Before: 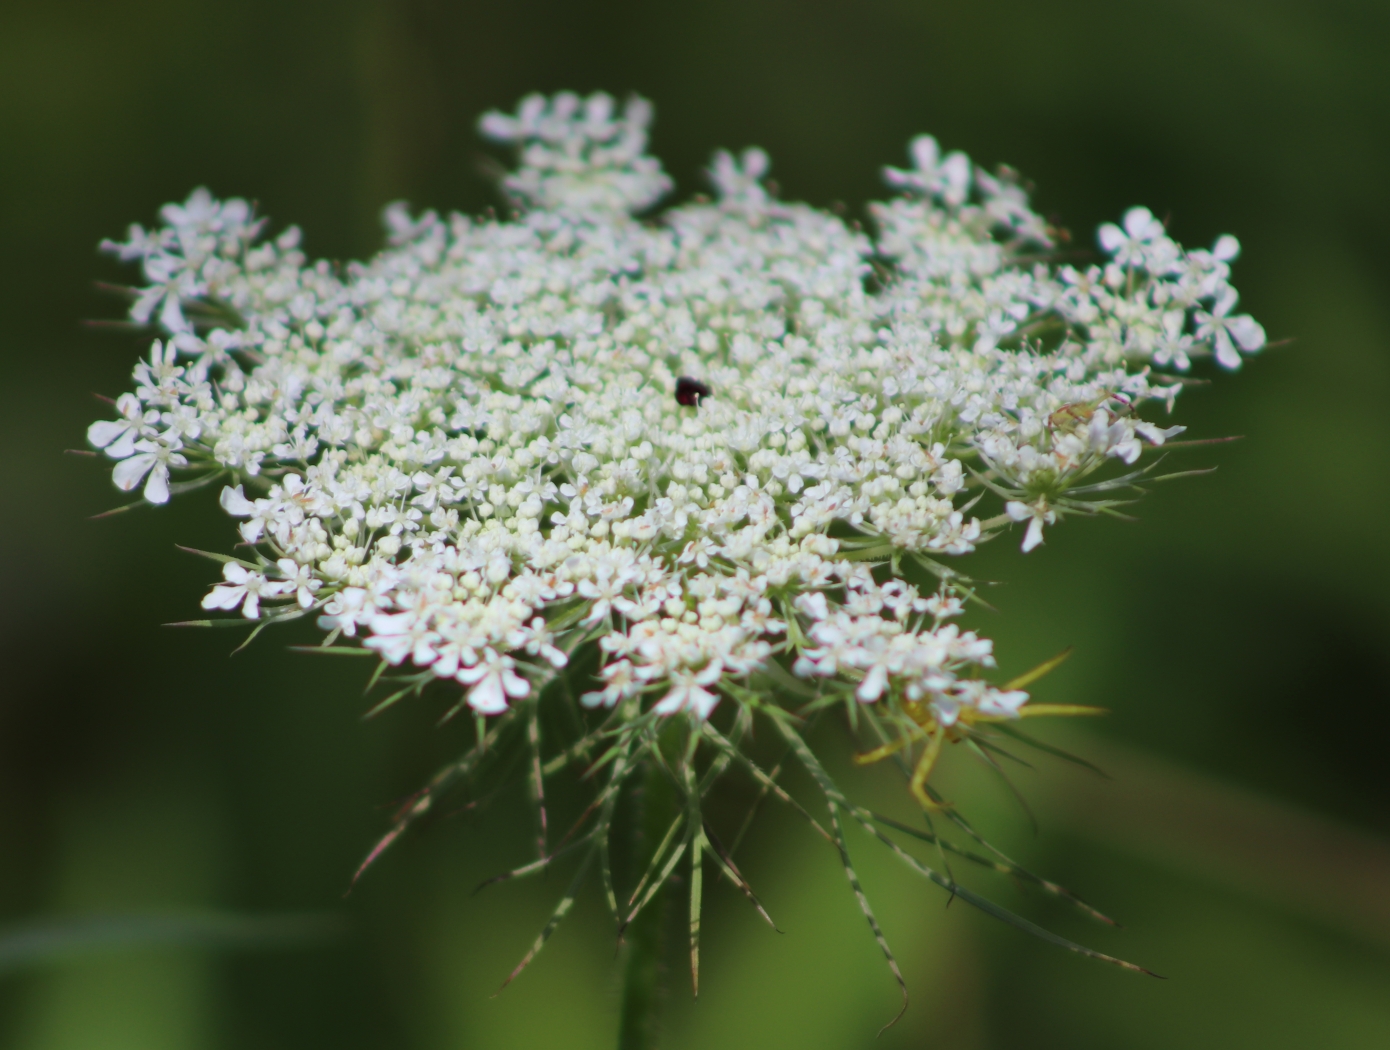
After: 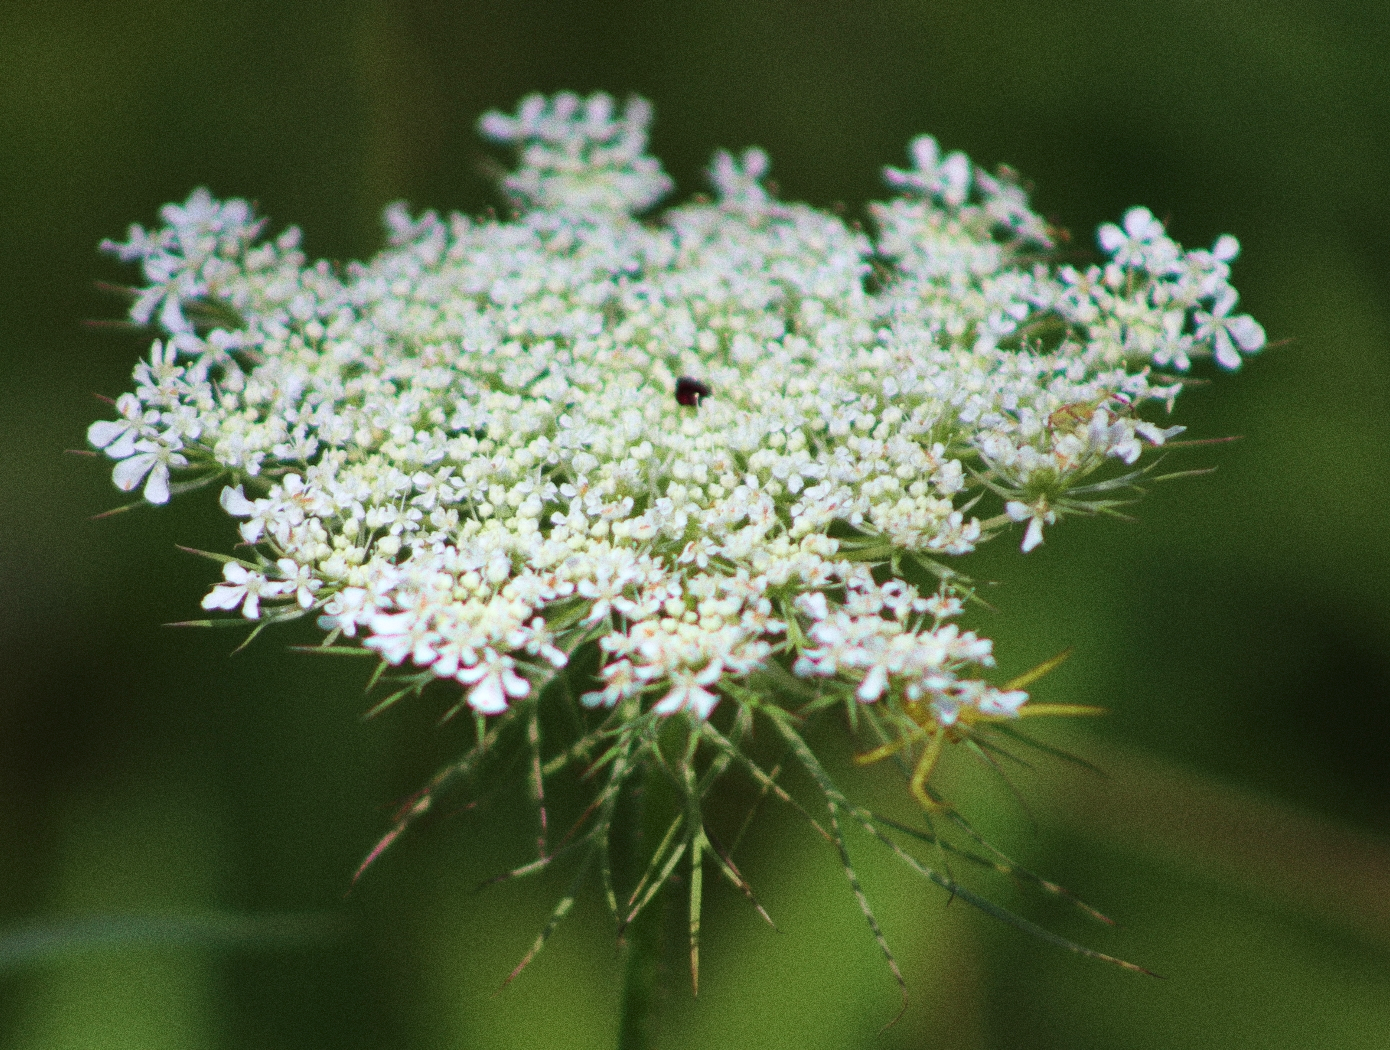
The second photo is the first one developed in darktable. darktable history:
grain: coarseness 0.09 ISO, strength 40%
velvia: on, module defaults
color calibration: illuminant same as pipeline (D50), x 0.346, y 0.359, temperature 5002.42 K
levels: mode automatic
